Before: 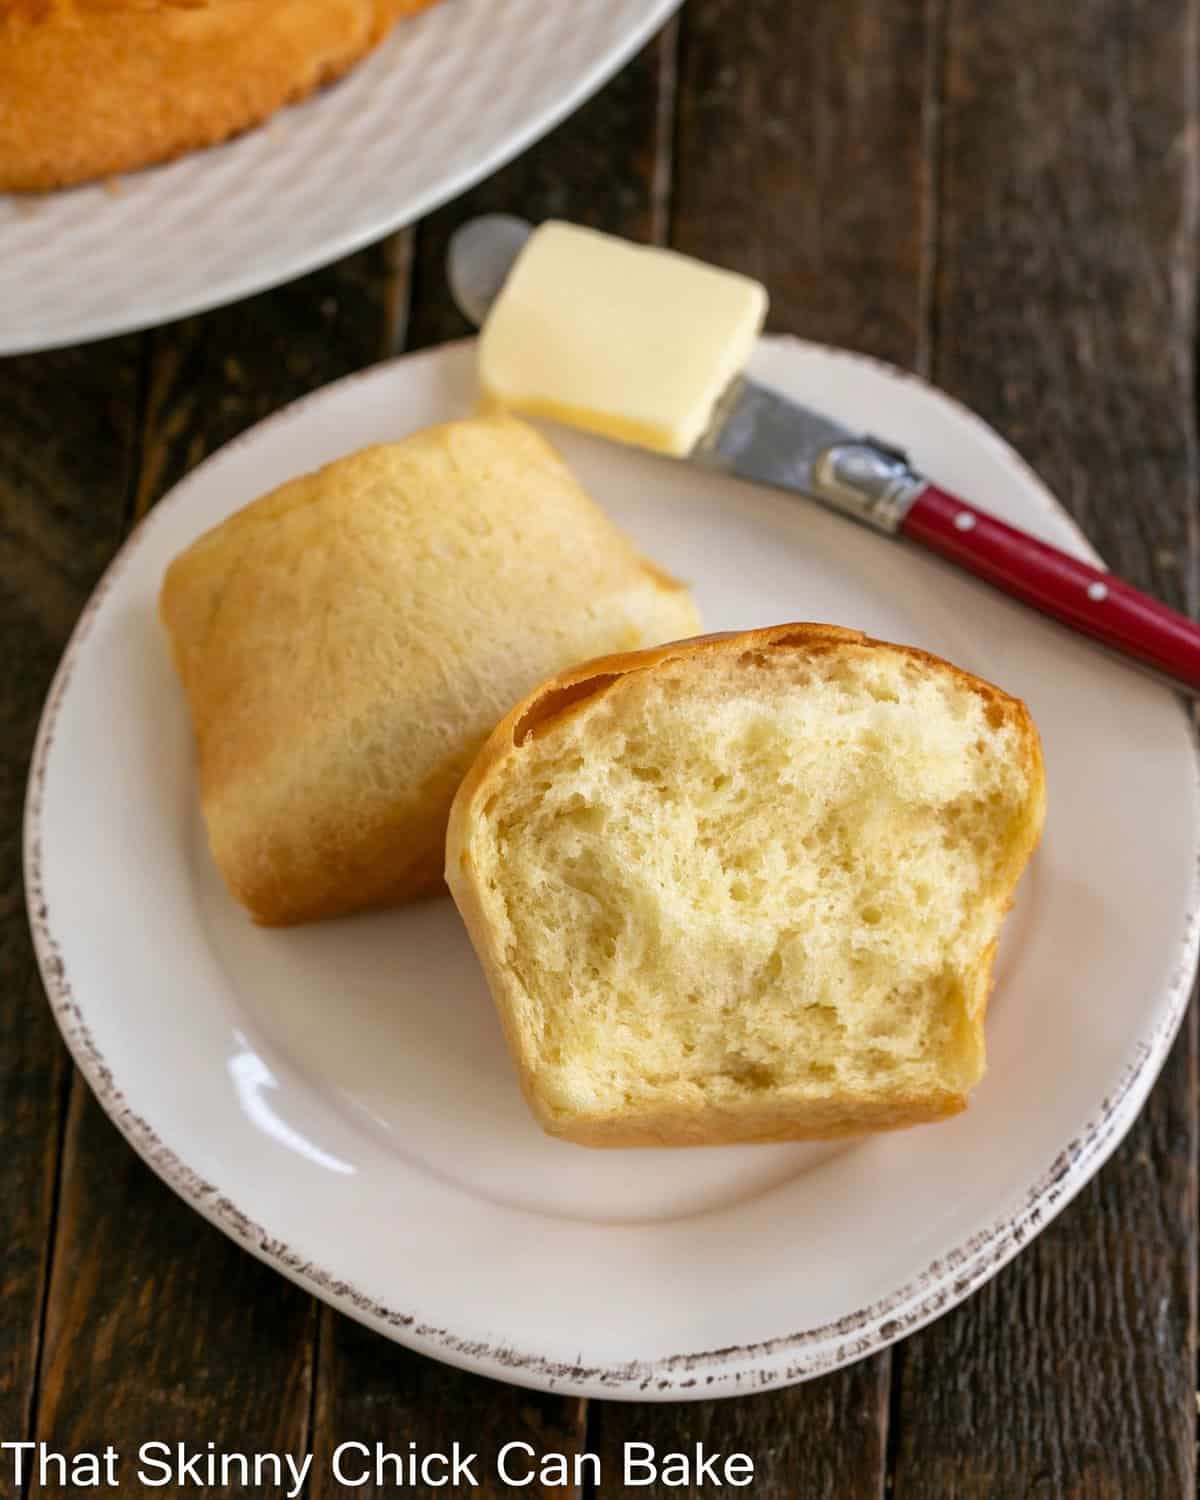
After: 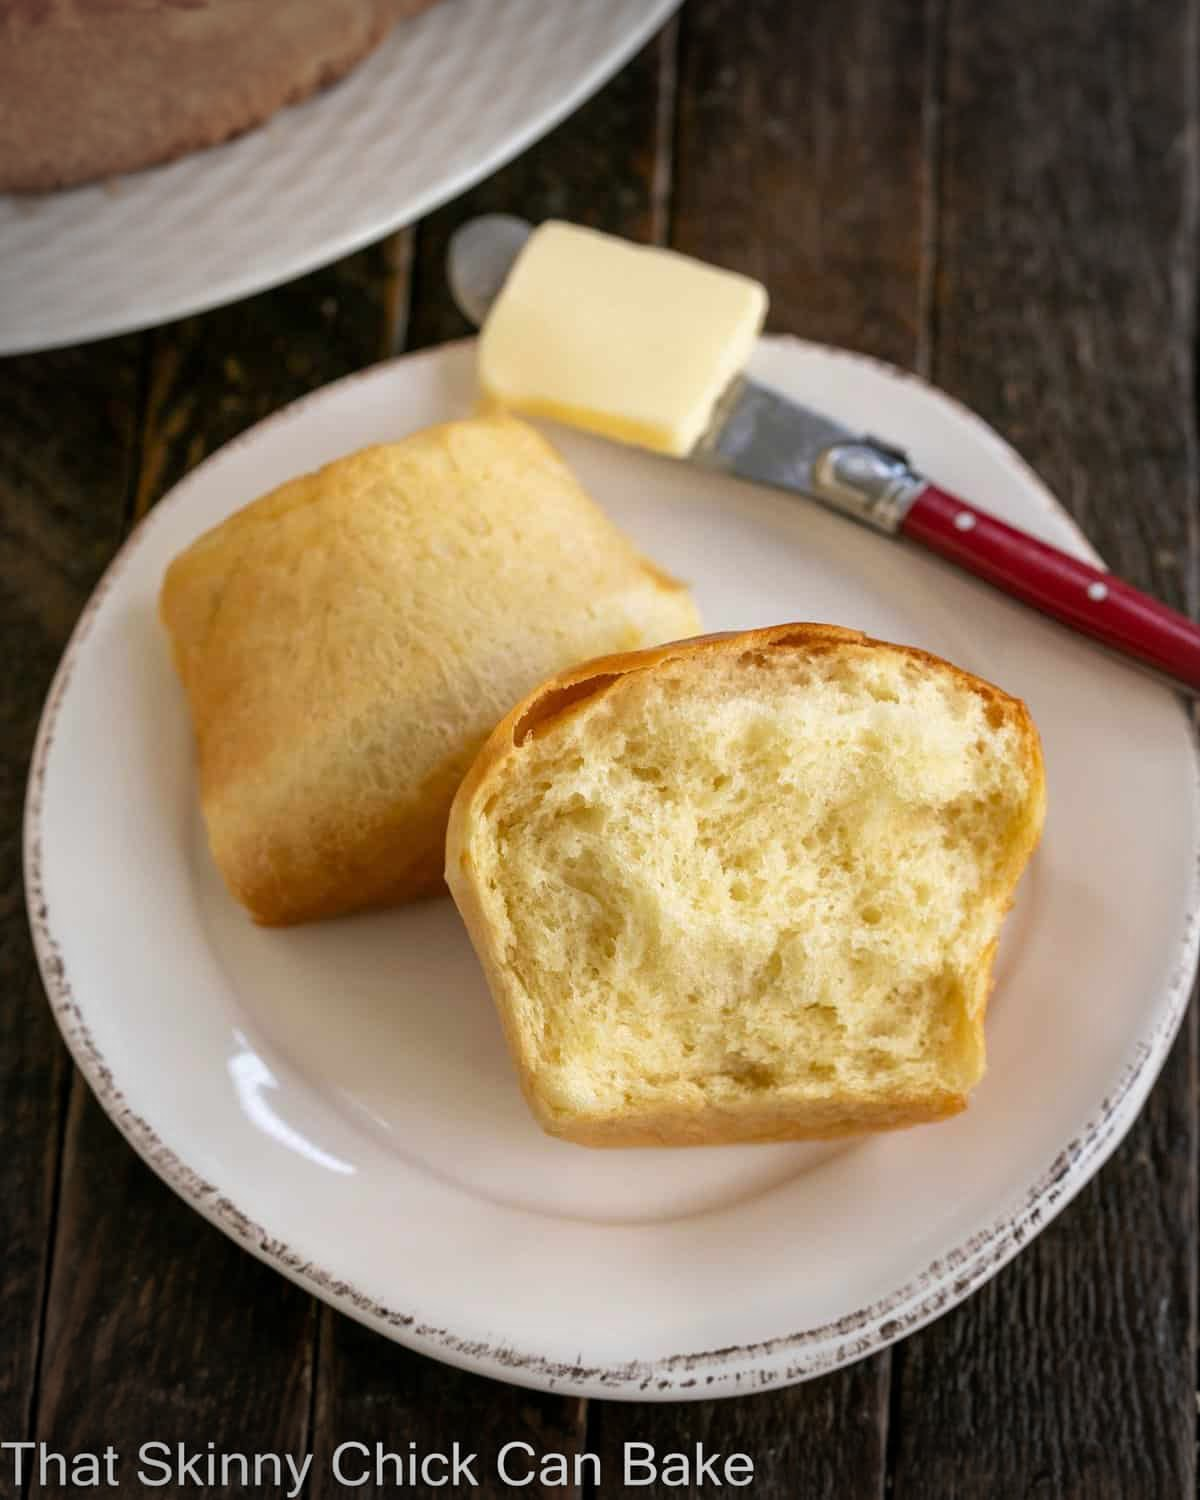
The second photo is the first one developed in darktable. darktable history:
vignetting: fall-off start 76.75%, fall-off radius 26.75%, width/height ratio 0.973
